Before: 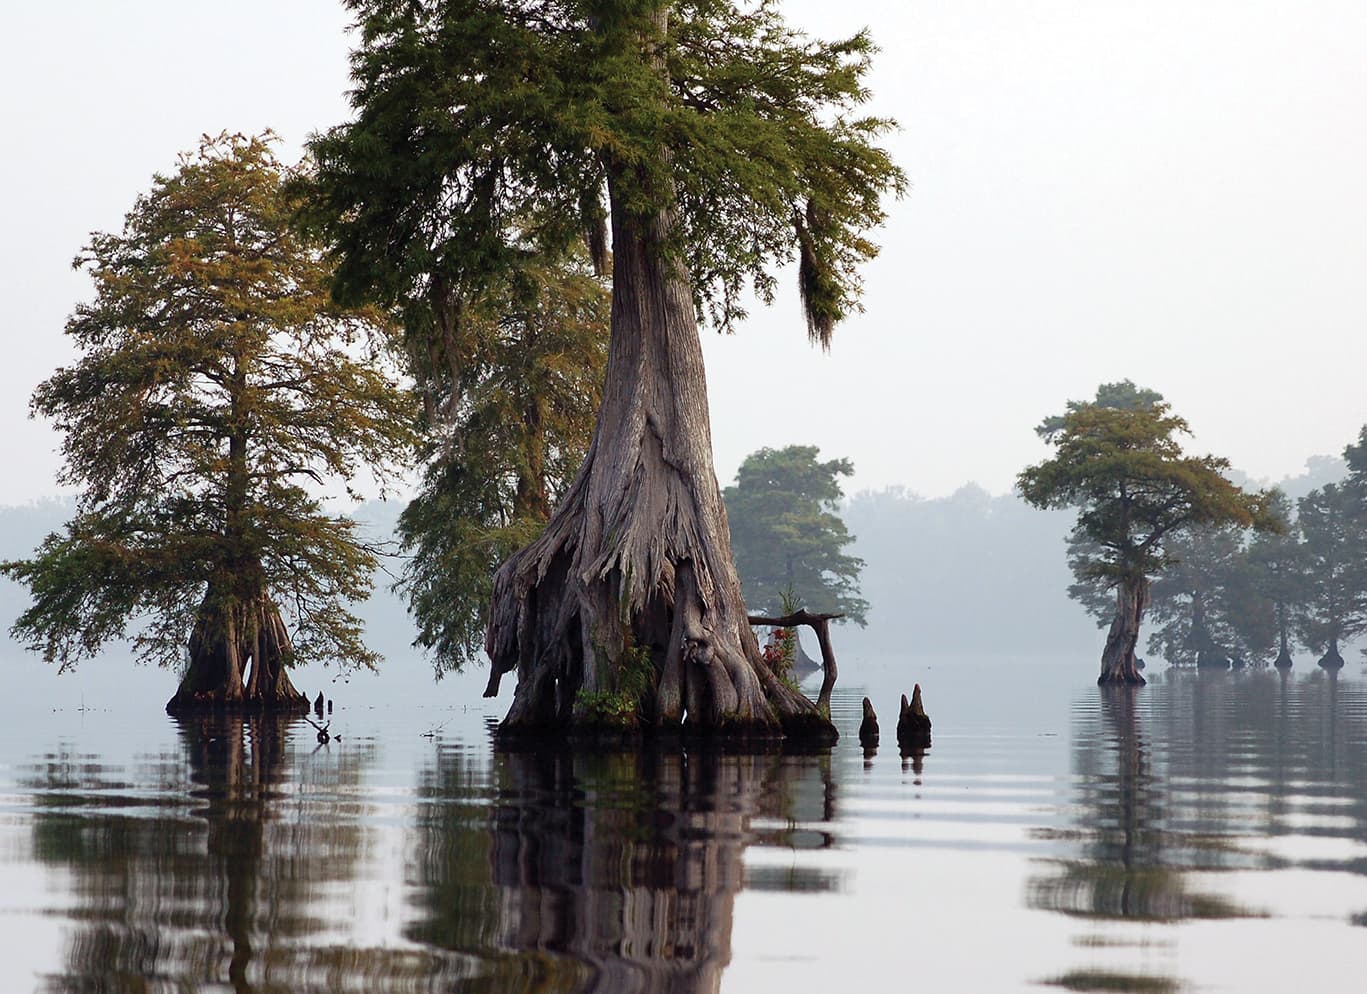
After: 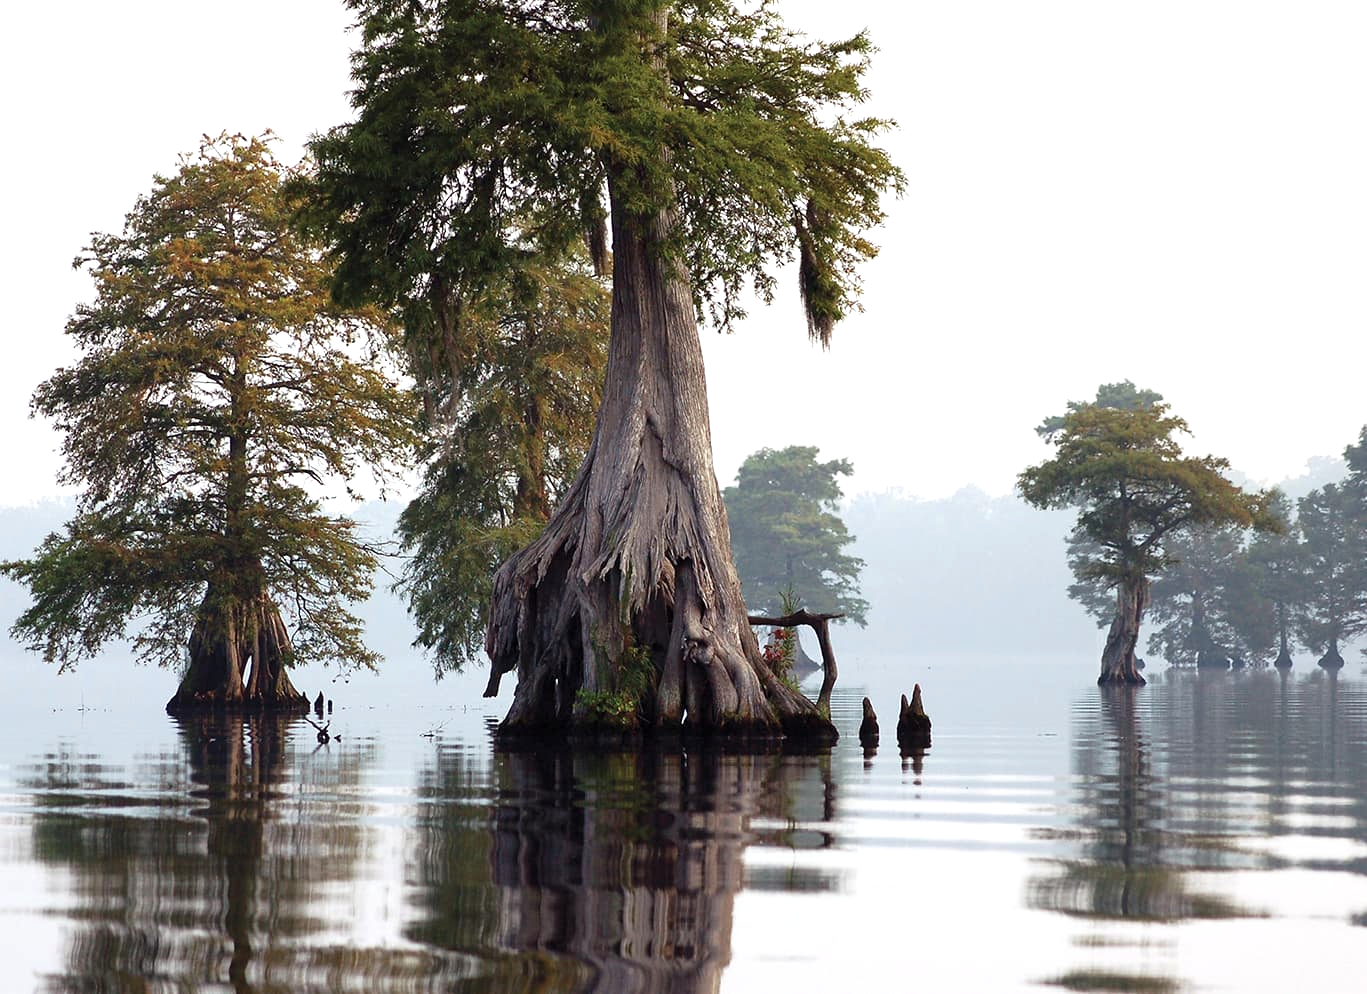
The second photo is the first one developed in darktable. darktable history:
exposure: exposure 0.432 EV, compensate highlight preservation false
